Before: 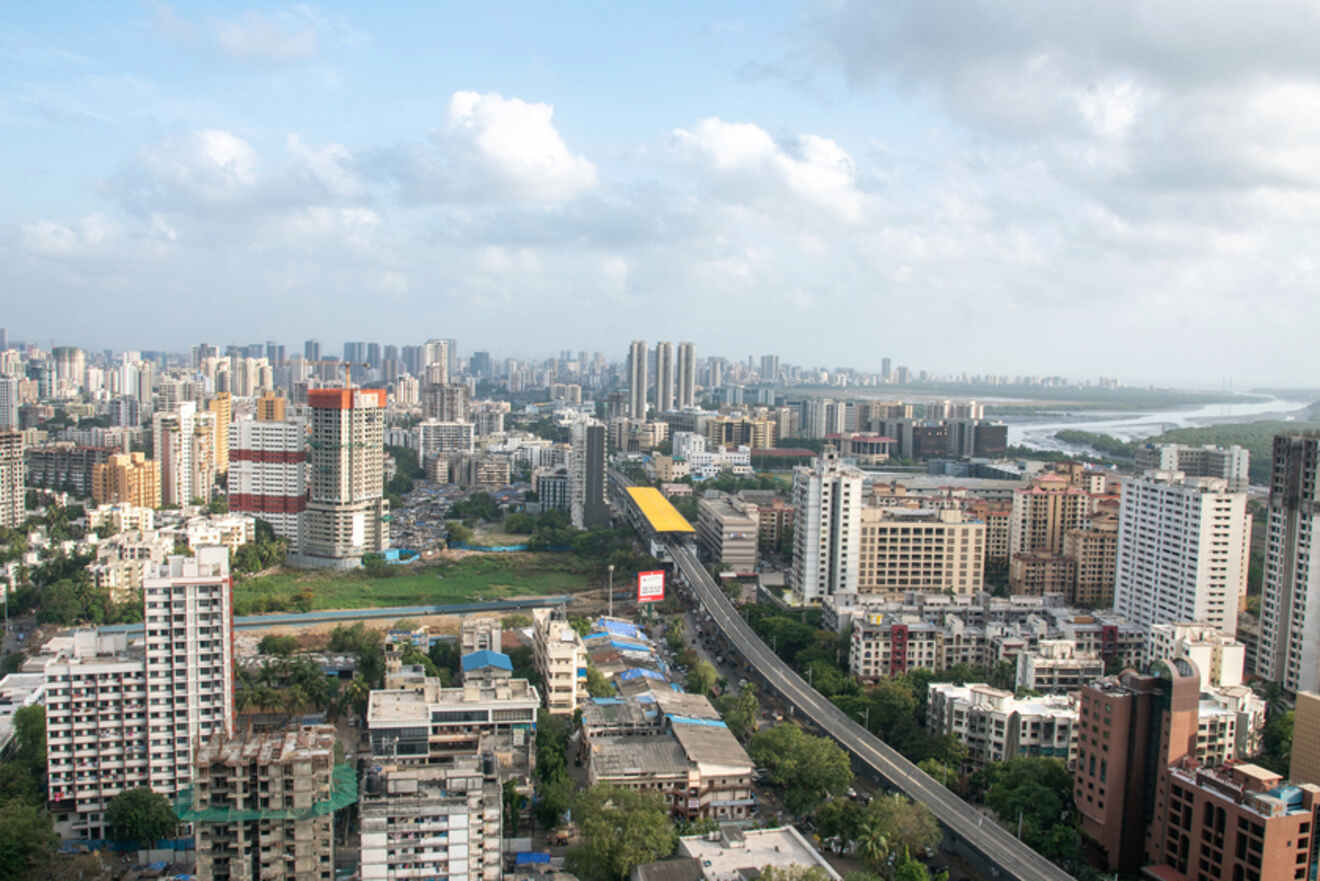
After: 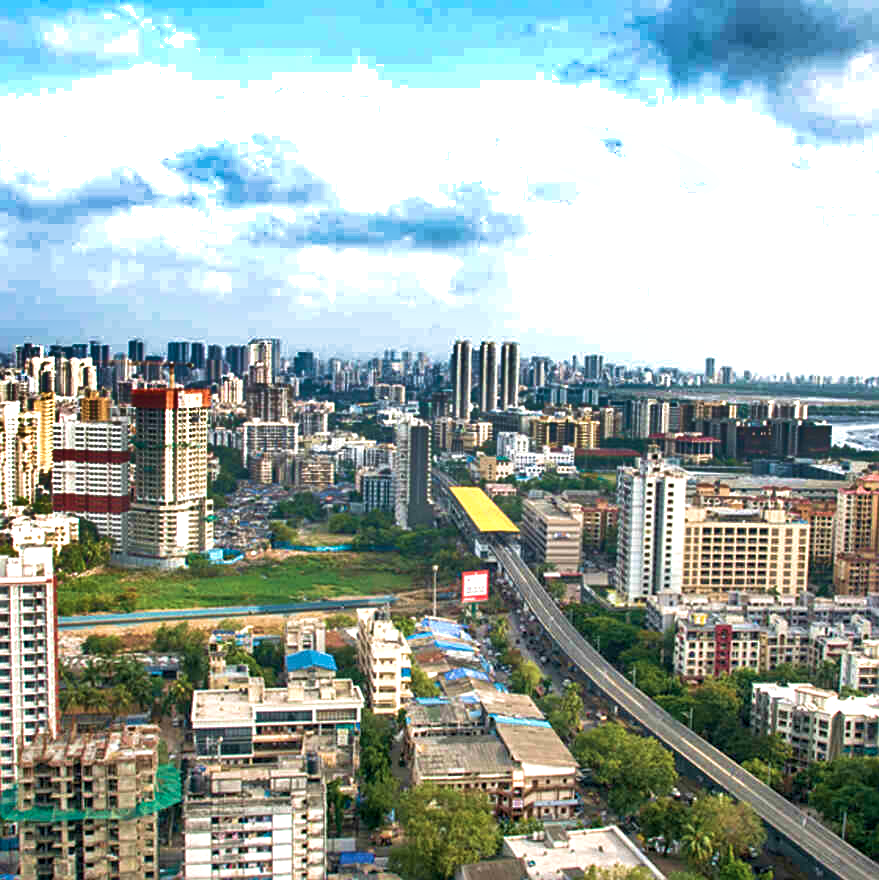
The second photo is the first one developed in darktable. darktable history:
crop and rotate: left 13.439%, right 19.911%
exposure: black level correction 0.001, exposure 0.5 EV, compensate highlight preservation false
sharpen: on, module defaults
velvia: strength 67.27%, mid-tones bias 0.969
shadows and highlights: shadows 24.32, highlights -77.6, soften with gaussian
local contrast: highlights 100%, shadows 100%, detail 119%, midtone range 0.2
